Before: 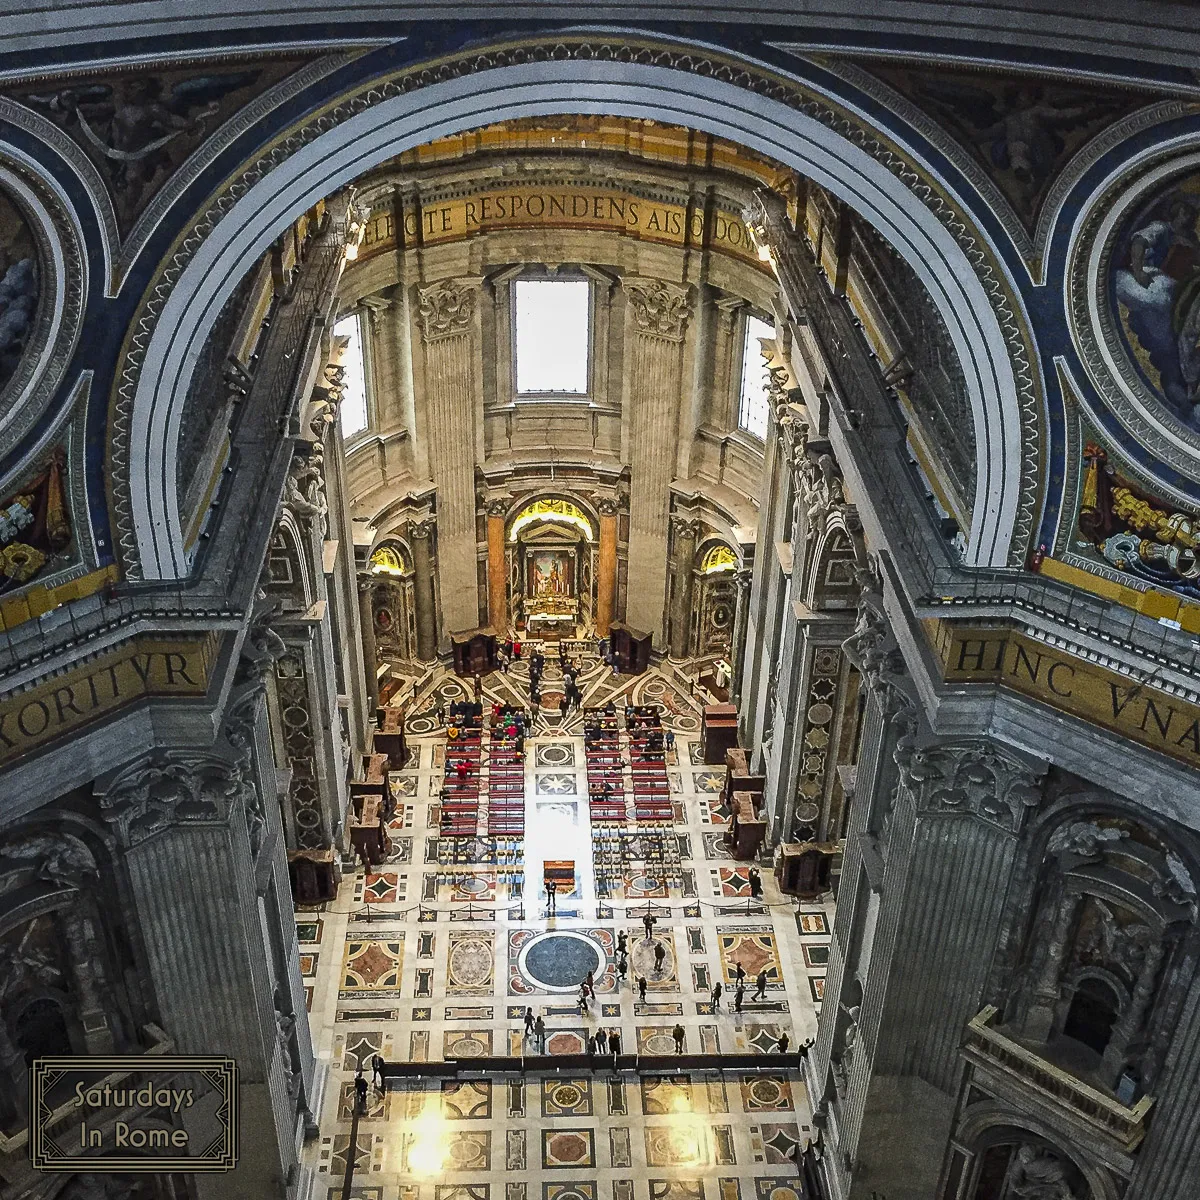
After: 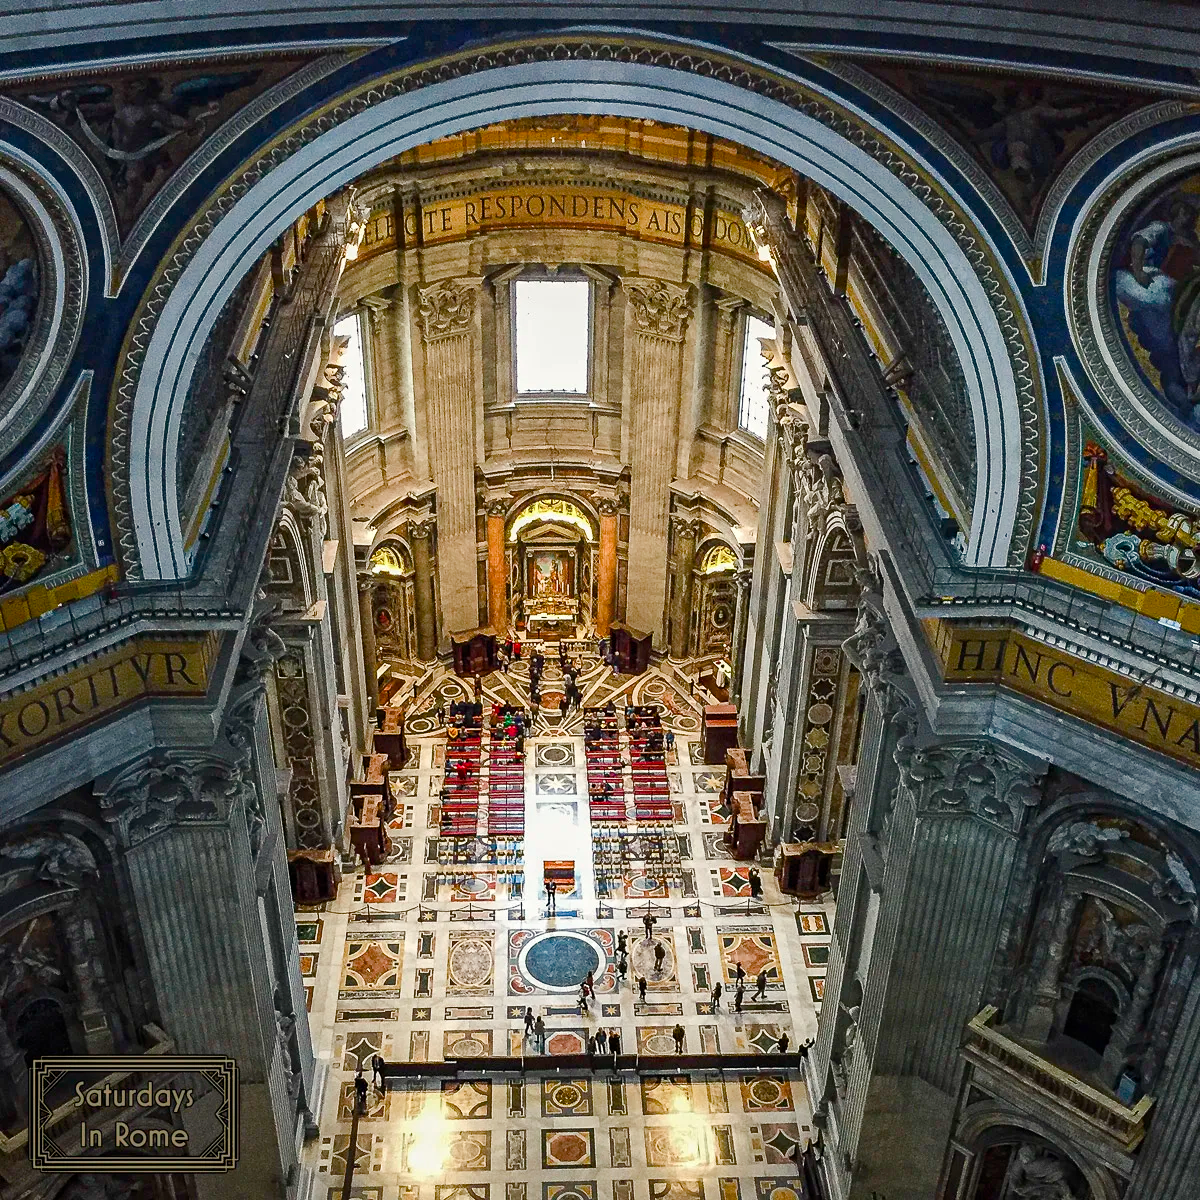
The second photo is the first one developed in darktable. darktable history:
color balance rgb: highlights gain › luminance 5.755%, highlights gain › chroma 1.309%, highlights gain › hue 88.29°, perceptual saturation grading › global saturation 0.906%, perceptual saturation grading › highlights -29.027%, perceptual saturation grading › mid-tones 29.922%, perceptual saturation grading › shadows 59.441%
tone equalizer: edges refinement/feathering 500, mask exposure compensation -1.57 EV, preserve details no
